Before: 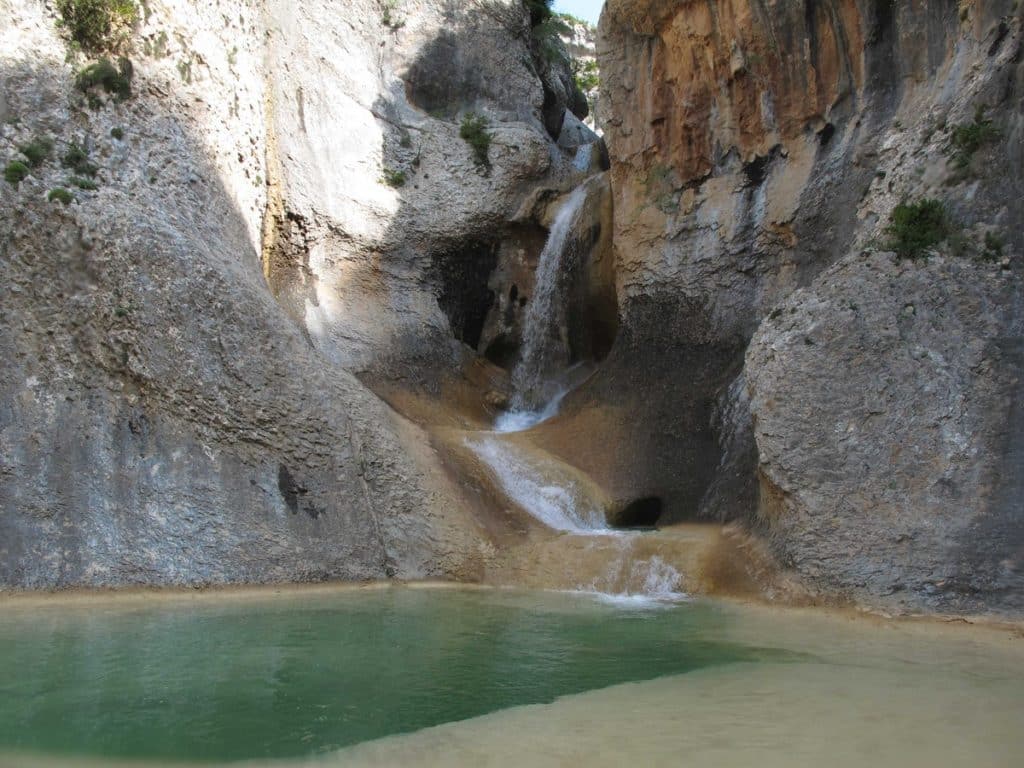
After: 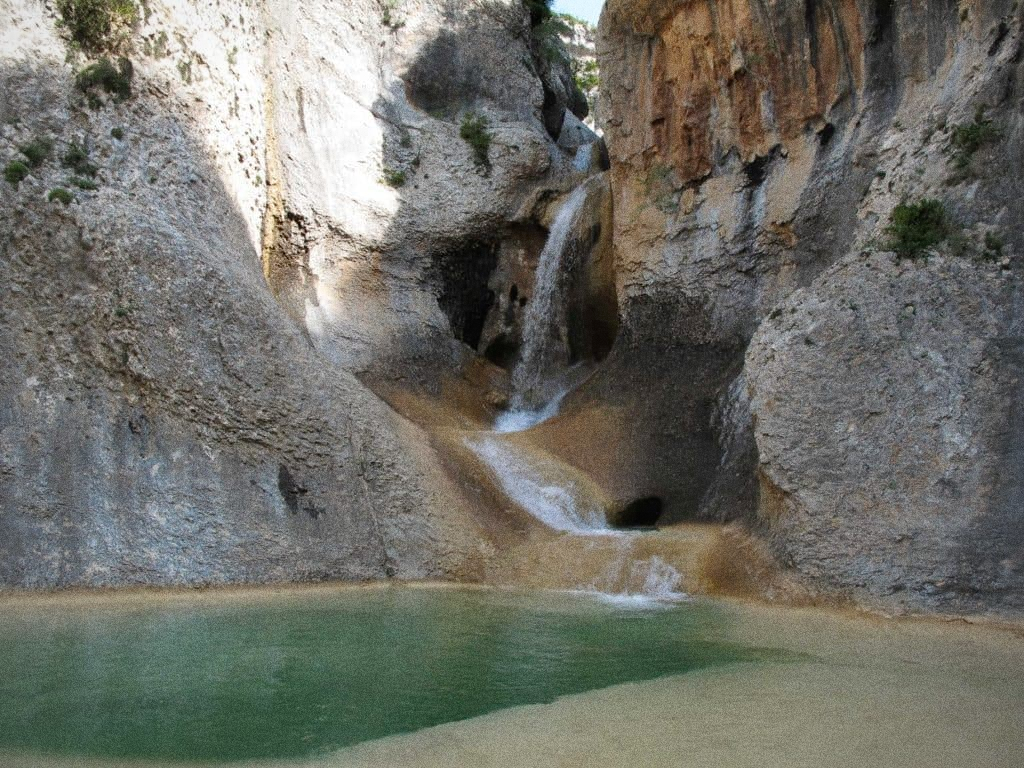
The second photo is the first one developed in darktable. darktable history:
grain: coarseness 0.09 ISO, strength 40%
shadows and highlights: shadows 52.34, highlights -28.23, soften with gaussian
vignetting: fall-off radius 93.87%
